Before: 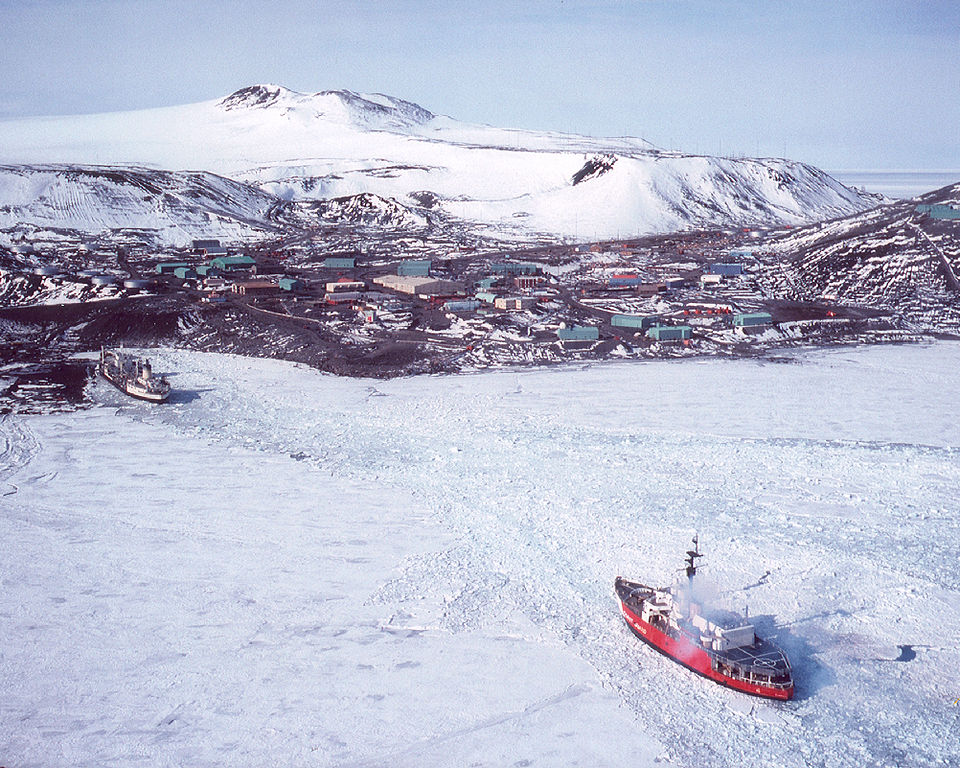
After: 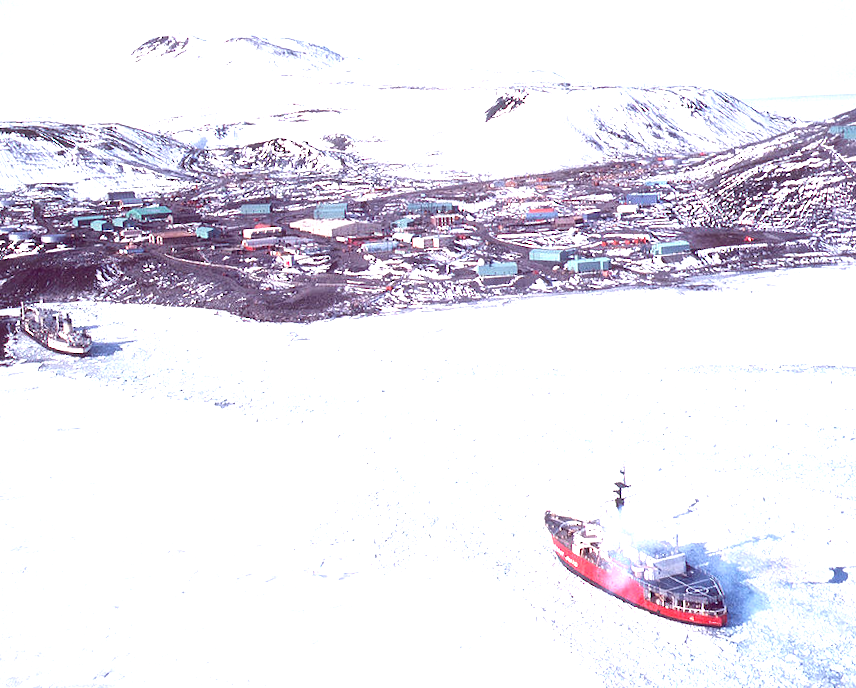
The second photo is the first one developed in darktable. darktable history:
crop and rotate: angle 2.42°, left 6.143%, top 5.704%
exposure: exposure 1.215 EV, compensate highlight preservation false
color calibration: illuminant same as pipeline (D50), x 0.346, y 0.358, temperature 4999.61 K
